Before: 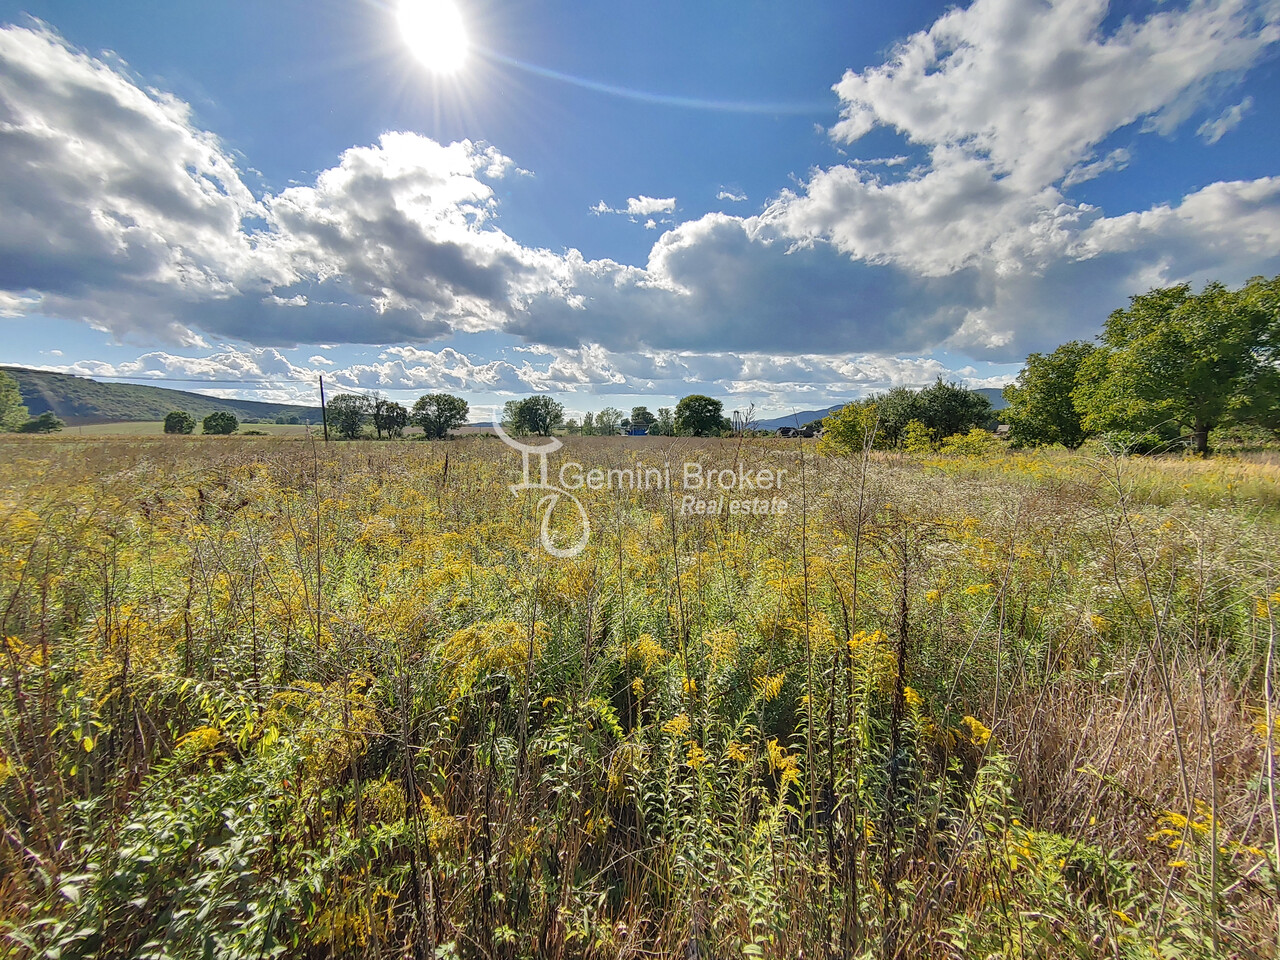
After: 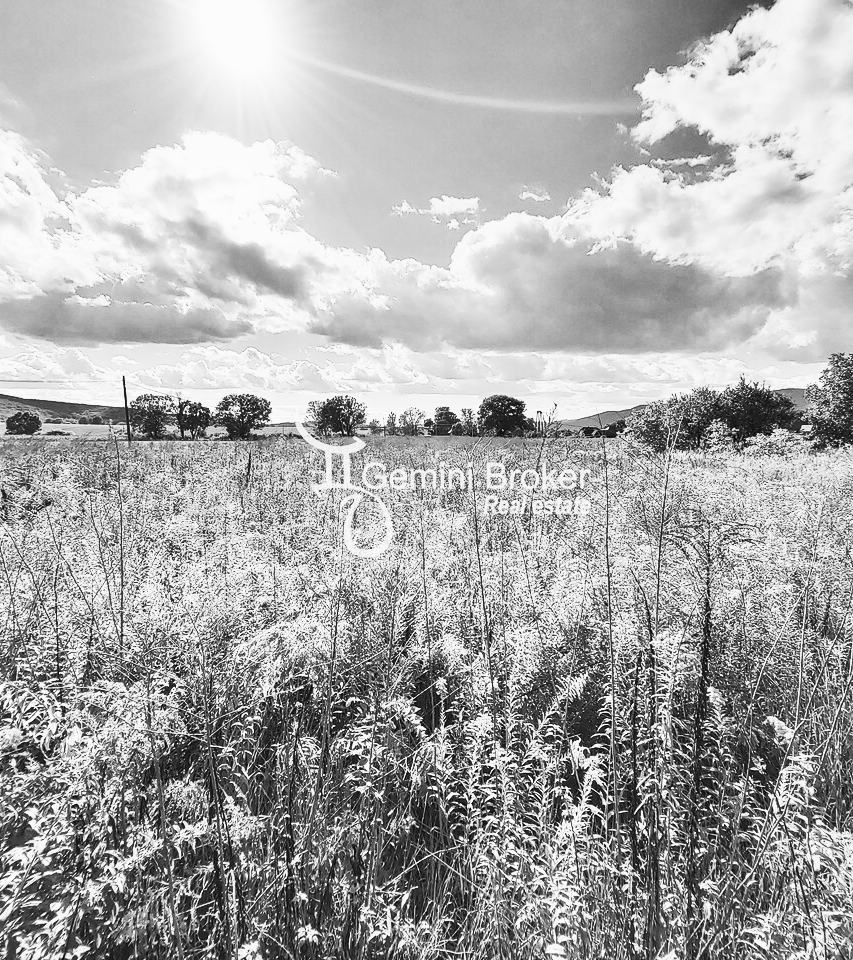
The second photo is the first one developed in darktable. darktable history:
monochrome: a 16.06, b 15.48, size 1
color correction: saturation 0.8
contrast brightness saturation: contrast 0.57, brightness 0.57, saturation -0.34
crop: left 15.419%, right 17.914%
shadows and highlights: radius 337.17, shadows 29.01, soften with gaussian
